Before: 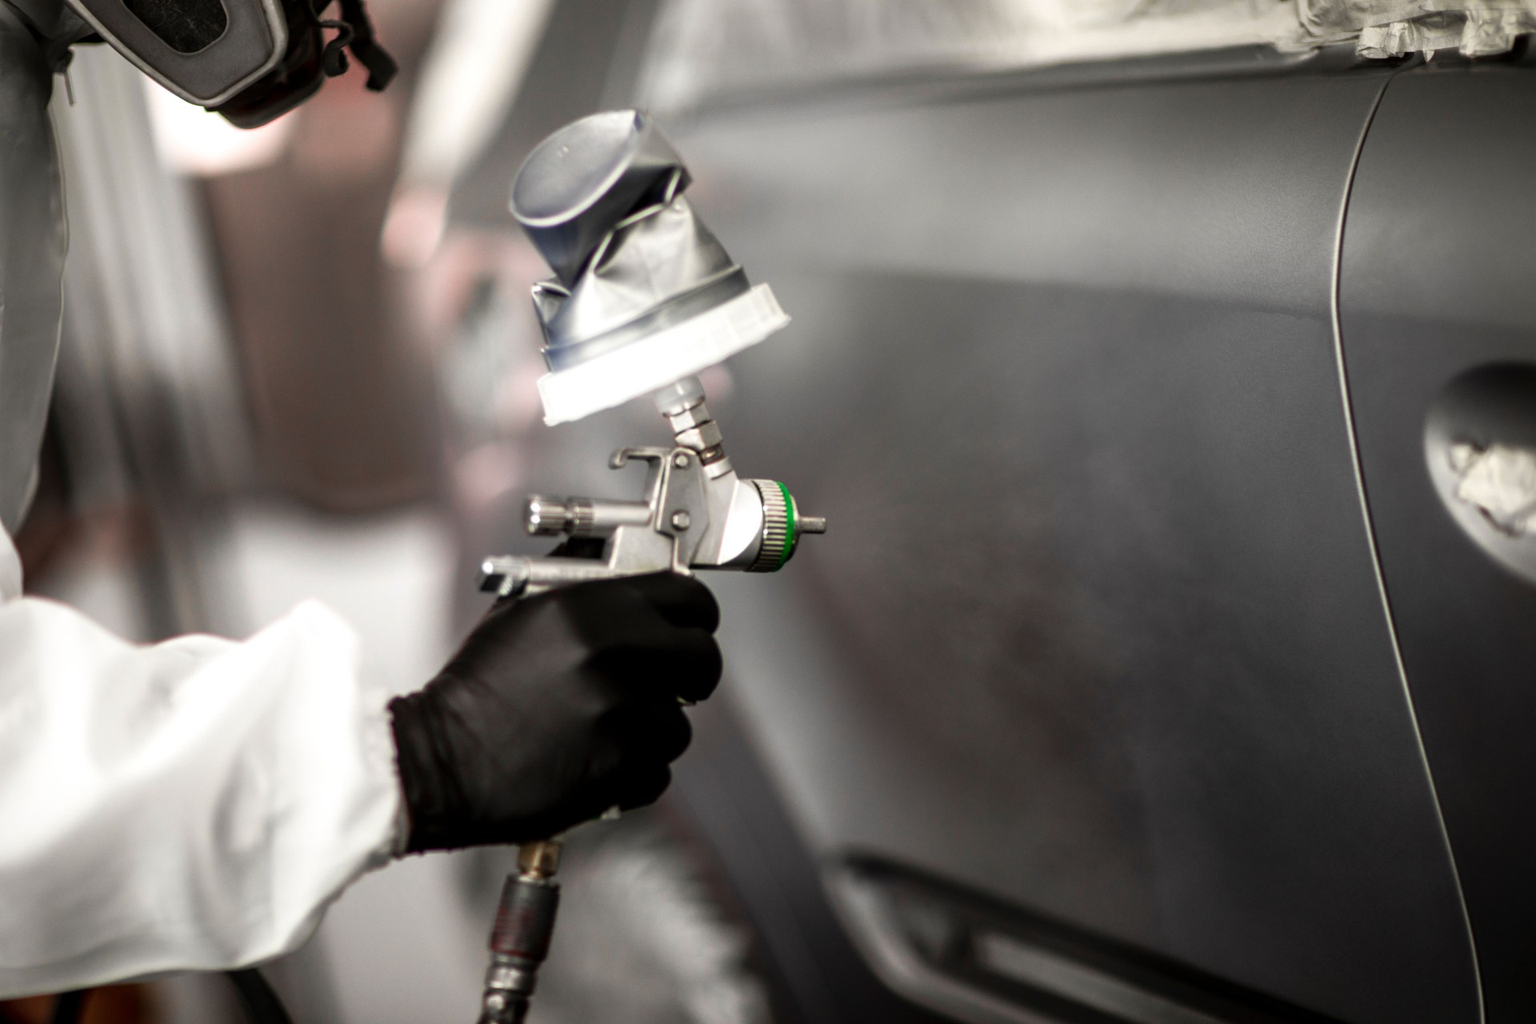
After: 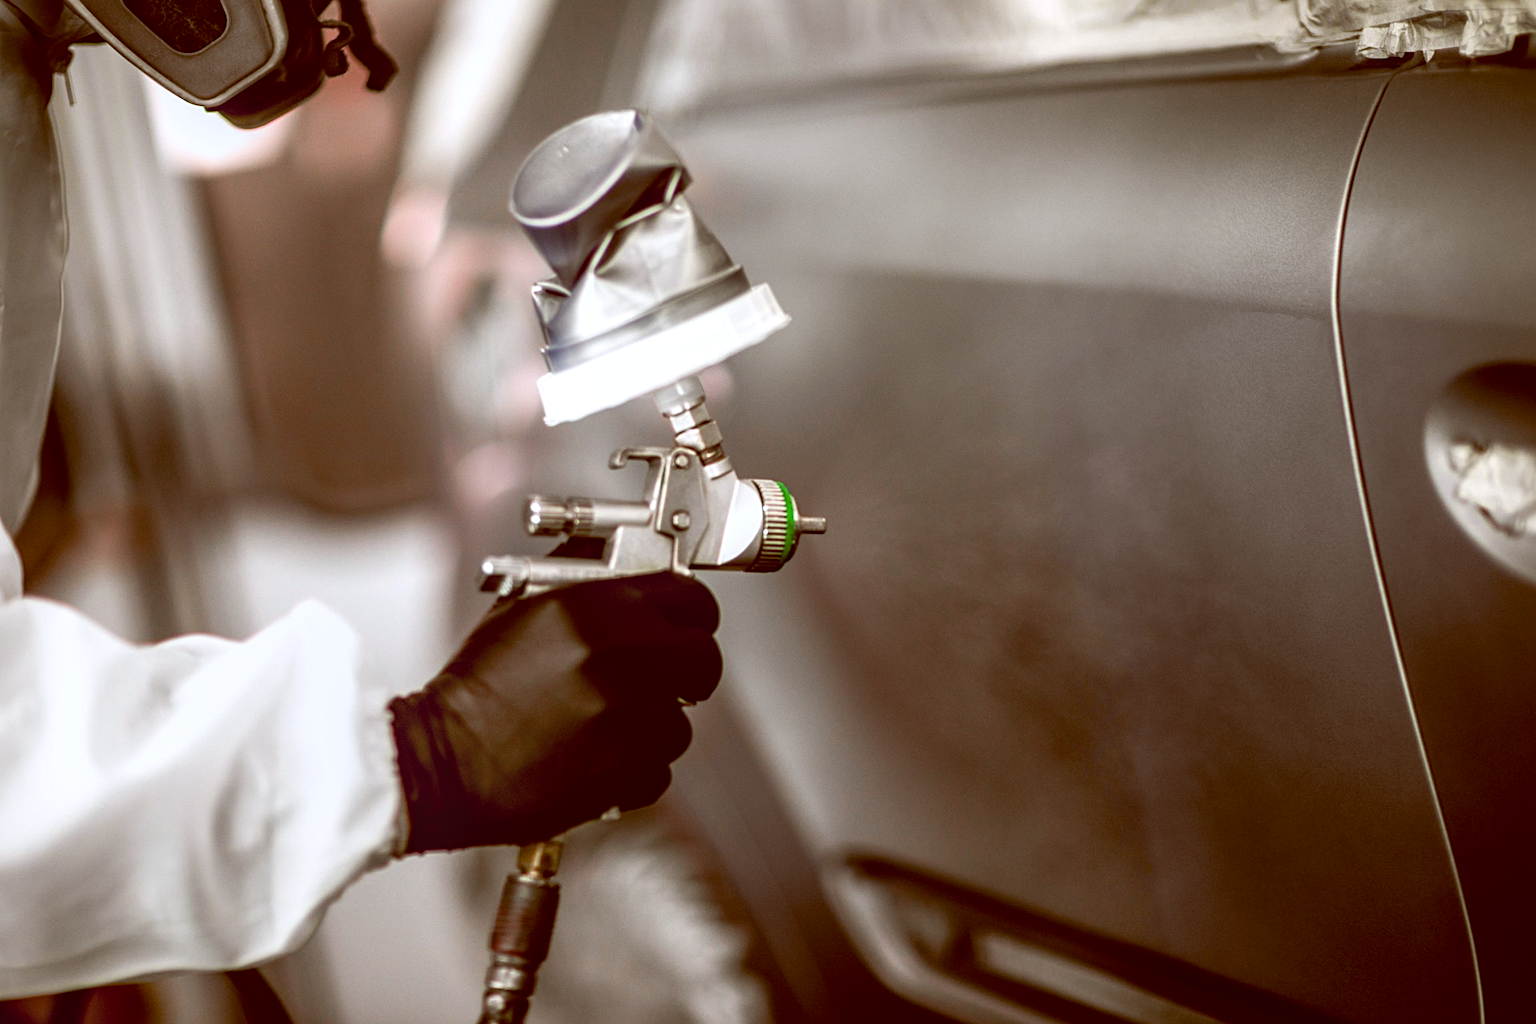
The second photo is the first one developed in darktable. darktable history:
sharpen: radius 2.167, amount 0.381, threshold 0
color balance: lift [1, 1.011, 0.999, 0.989], gamma [1.109, 1.045, 1.039, 0.955], gain [0.917, 0.936, 0.952, 1.064], contrast 2.32%, contrast fulcrum 19%, output saturation 101%
local contrast: on, module defaults
color balance rgb: perceptual saturation grading › global saturation 10%, global vibrance 10%
